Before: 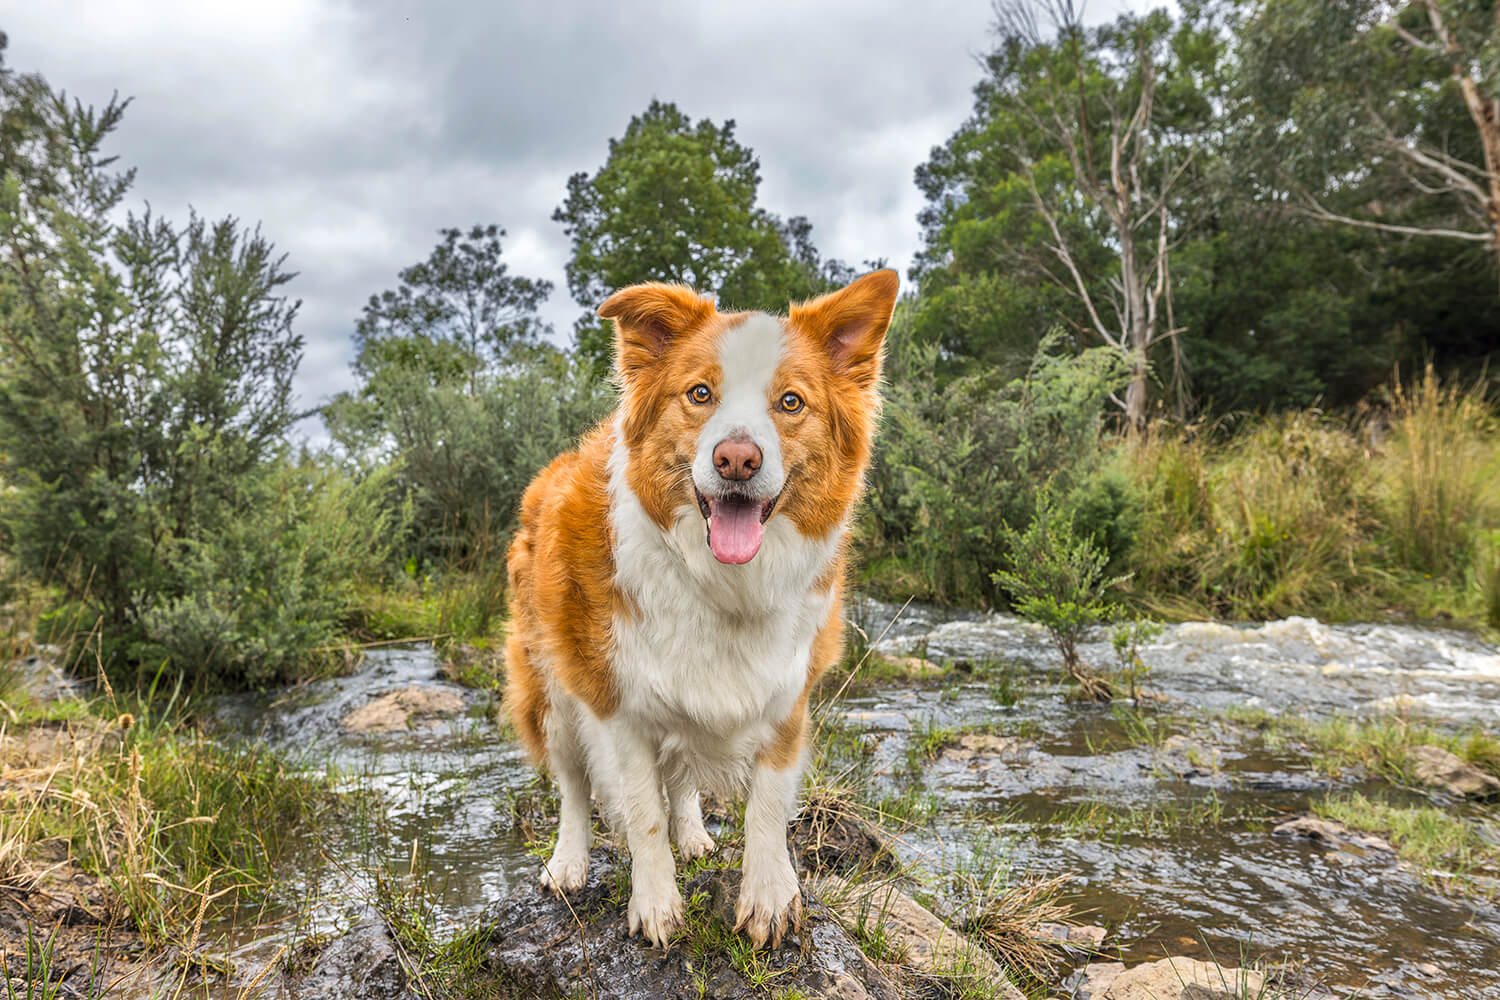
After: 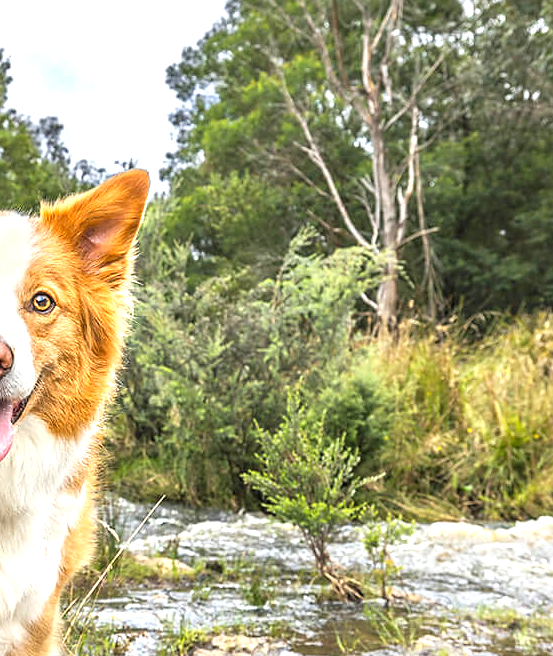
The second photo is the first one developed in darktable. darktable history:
sharpen: radius 1.559, amount 0.373, threshold 1.271
local contrast: mode bilateral grid, contrast 20, coarseness 50, detail 102%, midtone range 0.2
exposure: black level correction 0, exposure 0.877 EV, compensate exposure bias true, compensate highlight preservation false
crop and rotate: left 49.936%, top 10.094%, right 13.136%, bottom 24.256%
